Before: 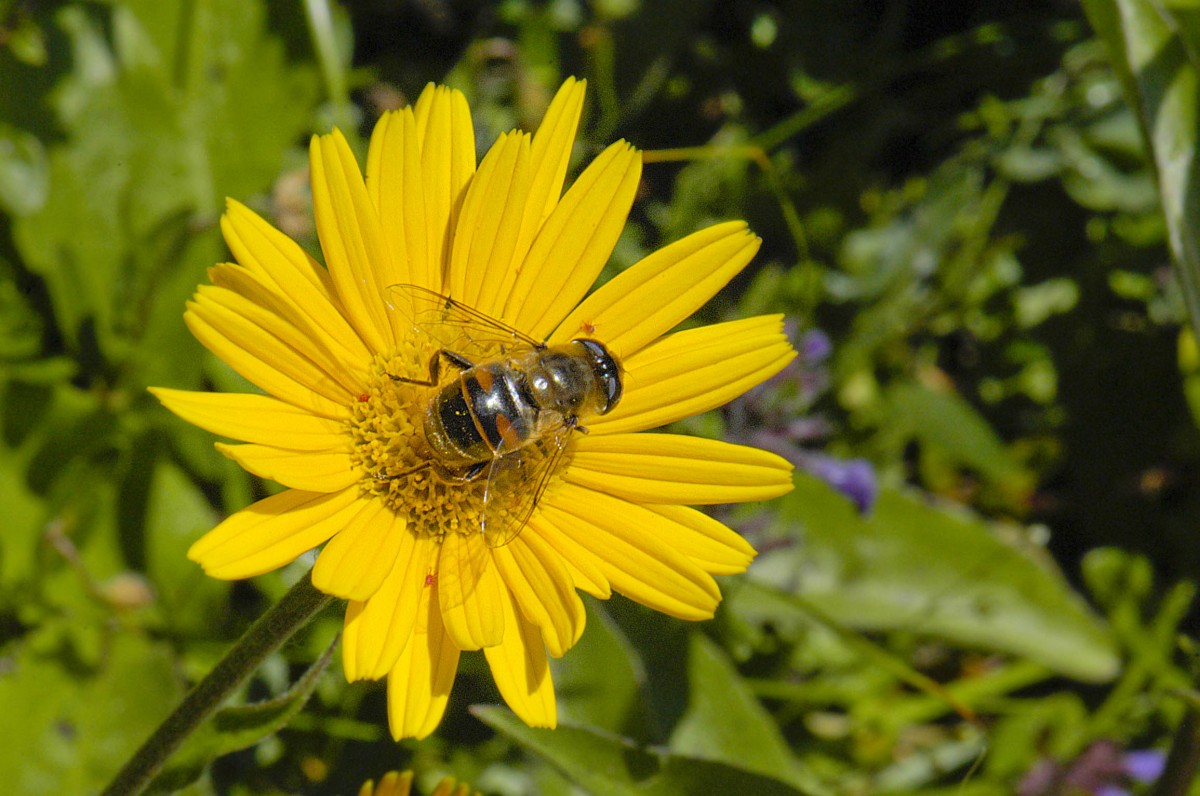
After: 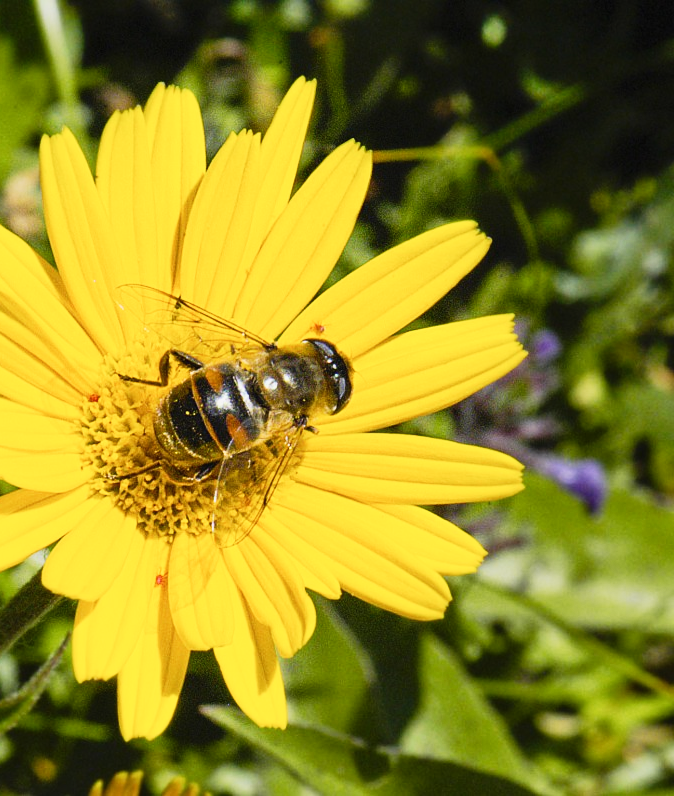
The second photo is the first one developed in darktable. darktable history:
tone curve: curves: ch0 [(0, 0.013) (0.104, 0.103) (0.258, 0.267) (0.448, 0.487) (0.709, 0.794) (0.886, 0.922) (0.994, 0.971)]; ch1 [(0, 0) (0.335, 0.298) (0.446, 0.413) (0.488, 0.484) (0.515, 0.508) (0.566, 0.593) (0.635, 0.661) (1, 1)]; ch2 [(0, 0) (0.314, 0.301) (0.437, 0.403) (0.502, 0.494) (0.528, 0.54) (0.557, 0.559) (0.612, 0.62) (0.715, 0.691) (1, 1)], preserve colors none
crop and rotate: left 22.53%, right 21.286%
exposure: exposure -0.065 EV, compensate exposure bias true, compensate highlight preservation false
contrast brightness saturation: contrast 0.244, brightness 0.091
